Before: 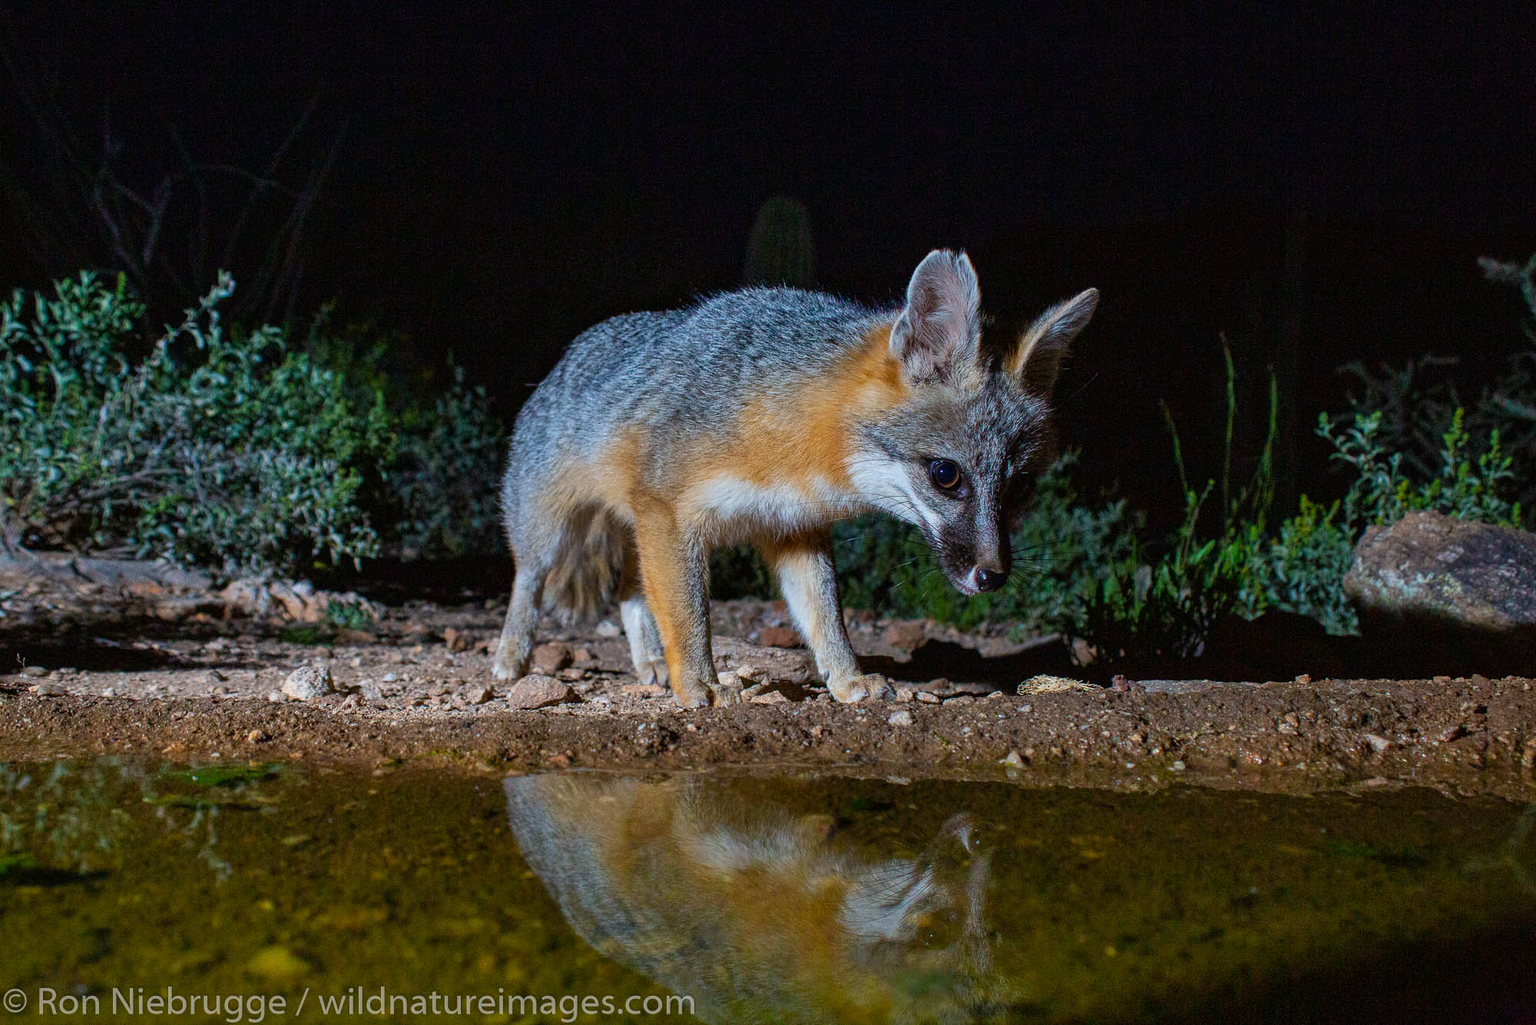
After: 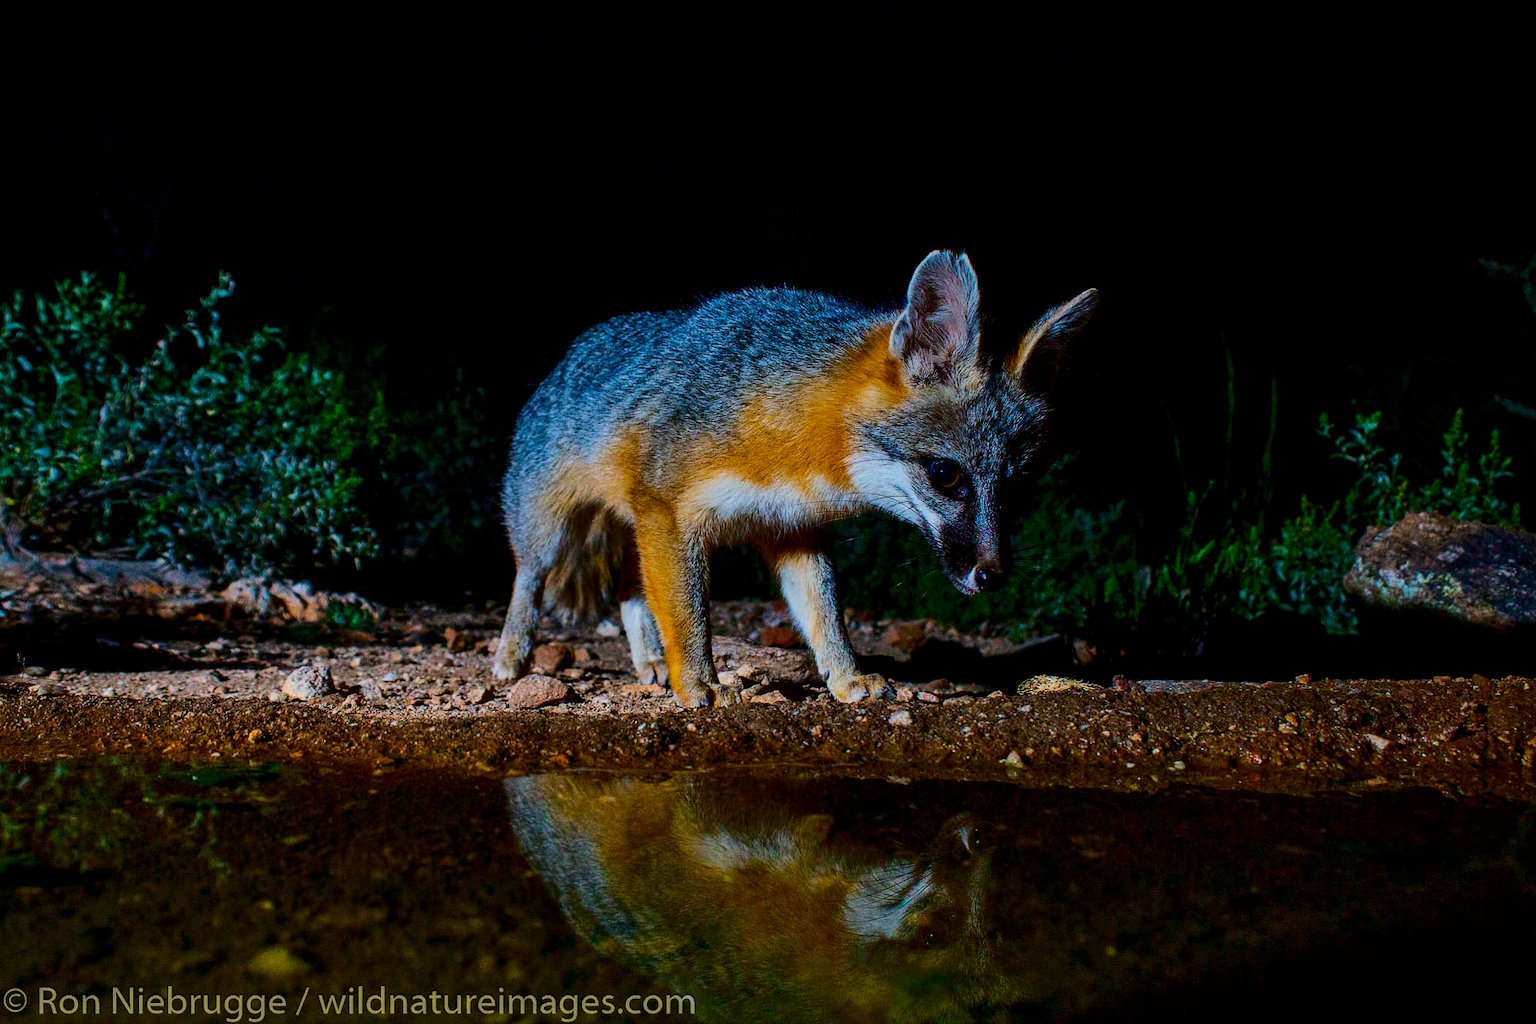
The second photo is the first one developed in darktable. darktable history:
filmic rgb: black relative exposure -7.37 EV, white relative exposure 5.07 EV, hardness 3.21, color science v6 (2022)
color balance rgb: shadows lift › chroma 2.002%, shadows lift › hue 137.43°, power › luminance -8.807%, perceptual saturation grading › global saturation 41.272%, perceptual brilliance grading › global brilliance 12.73%, global vibrance 20%
color correction: highlights a* 0.911, highlights b* 2.8, saturation 1.07
contrast brightness saturation: contrast 0.188, brightness -0.243, saturation 0.11
